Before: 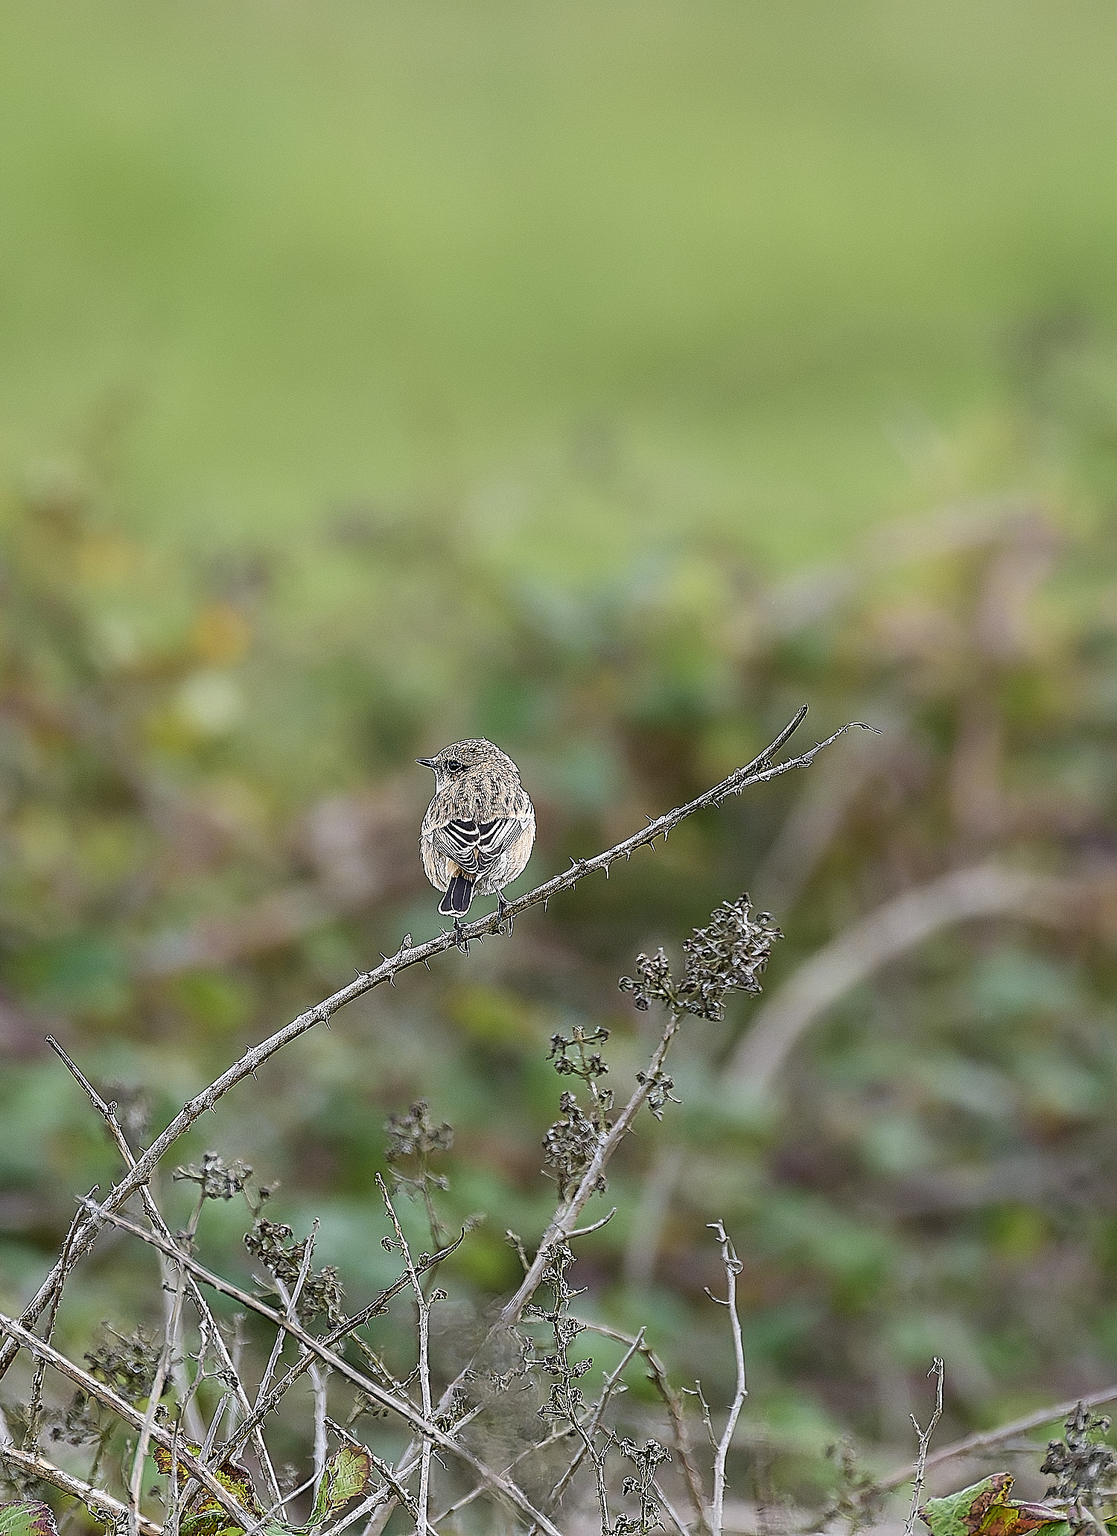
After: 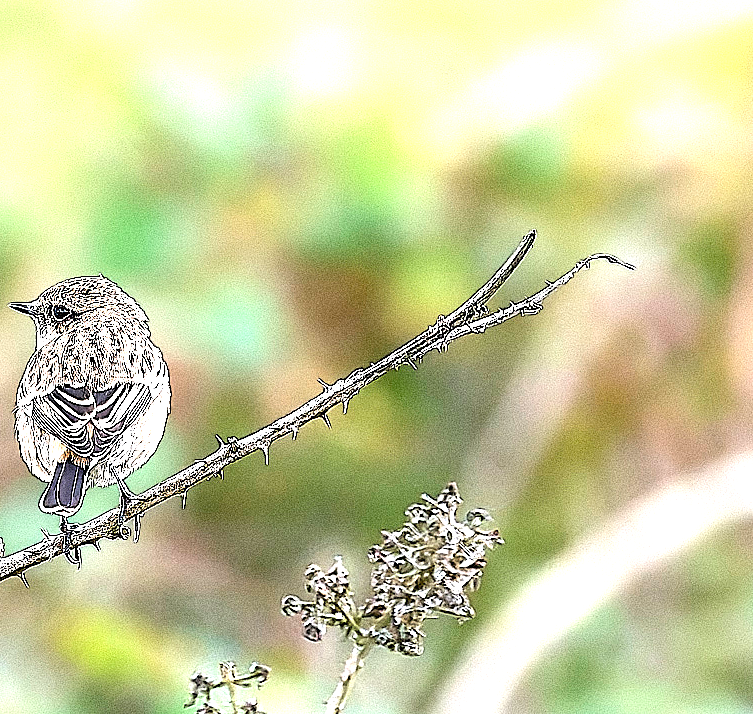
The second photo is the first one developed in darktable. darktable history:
grain: coarseness 0.09 ISO
exposure: exposure 2 EV, compensate exposure bias true, compensate highlight preservation false
crop: left 36.607%, top 34.735%, right 13.146%, bottom 30.611%
